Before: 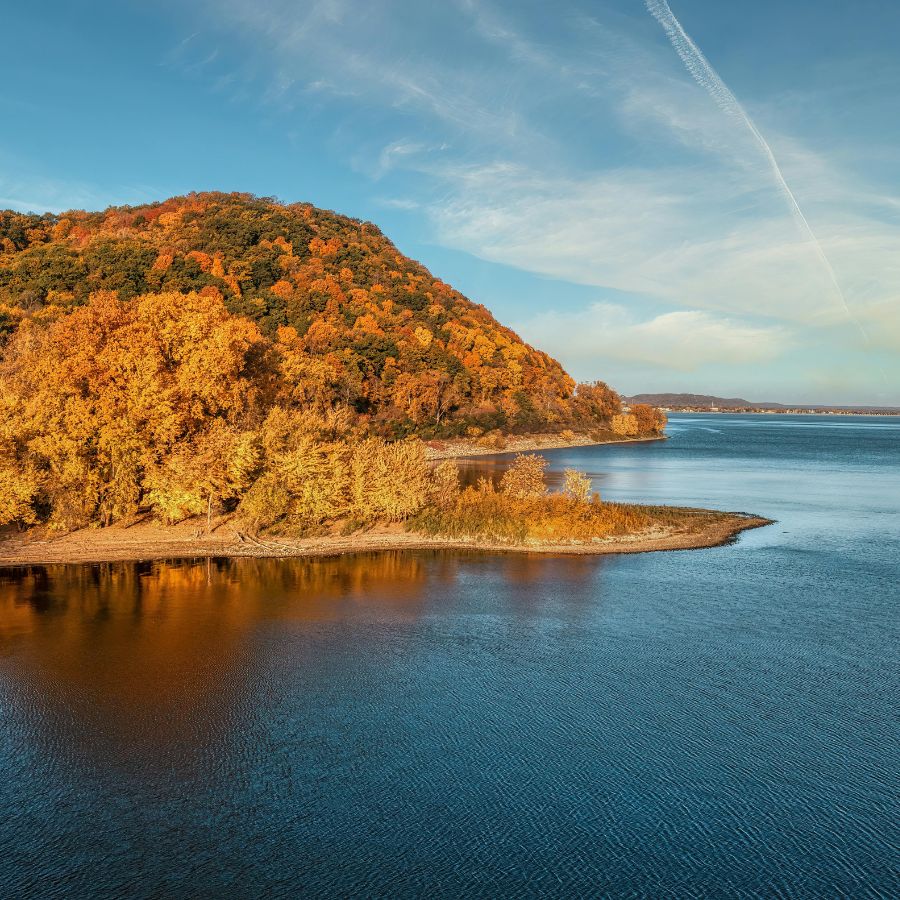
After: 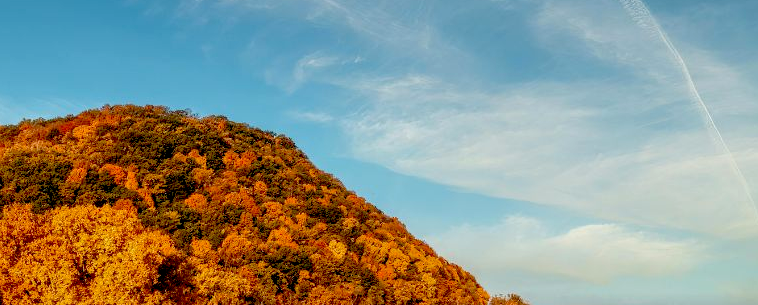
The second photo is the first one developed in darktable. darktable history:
exposure: black level correction 0.047, exposure 0.012 EV, compensate highlight preservation false
crop and rotate: left 9.643%, top 9.716%, right 6.033%, bottom 56.308%
